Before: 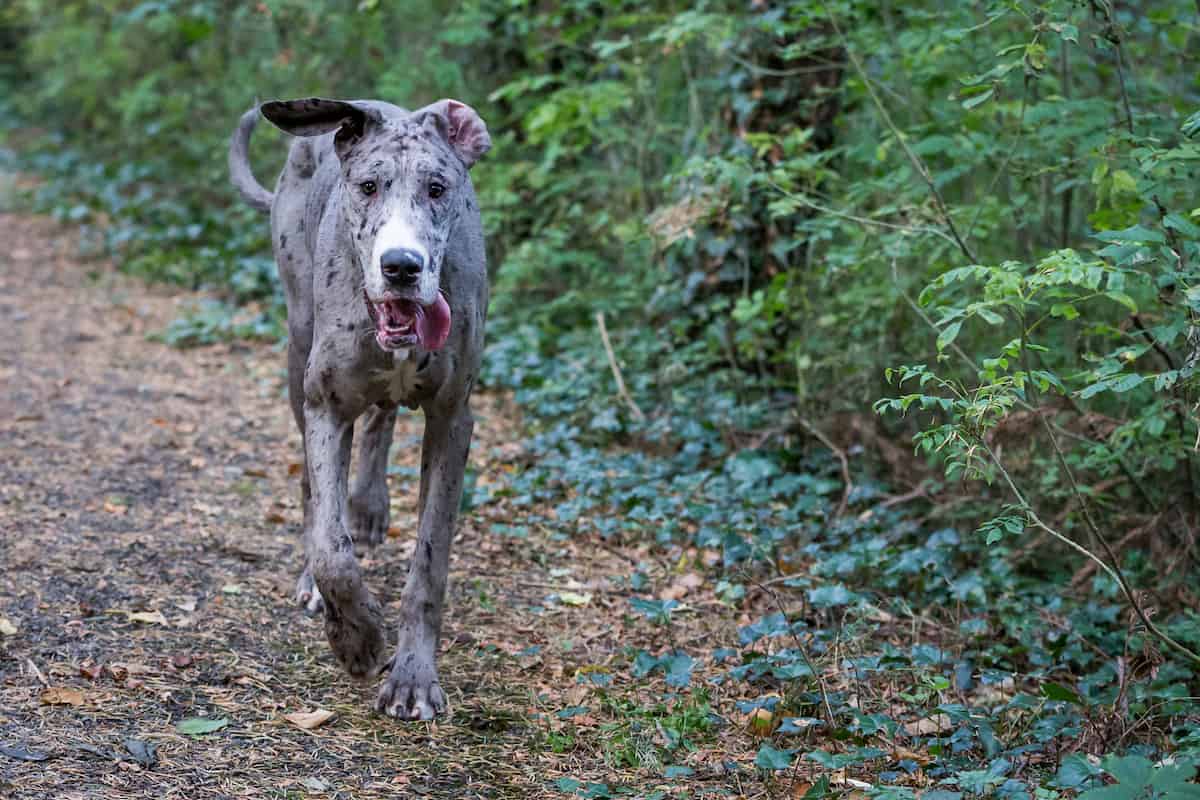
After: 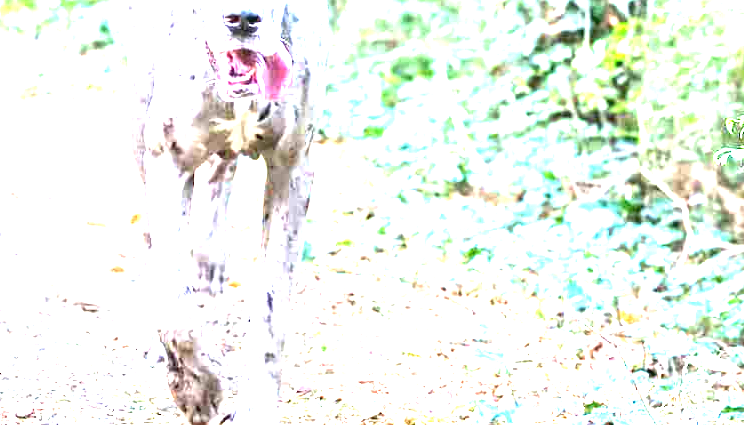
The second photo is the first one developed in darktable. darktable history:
crop: left 13.312%, top 31.28%, right 24.627%, bottom 15.582%
exposure: black level correction 0, exposure 4 EV, compensate exposure bias true, compensate highlight preservation false
